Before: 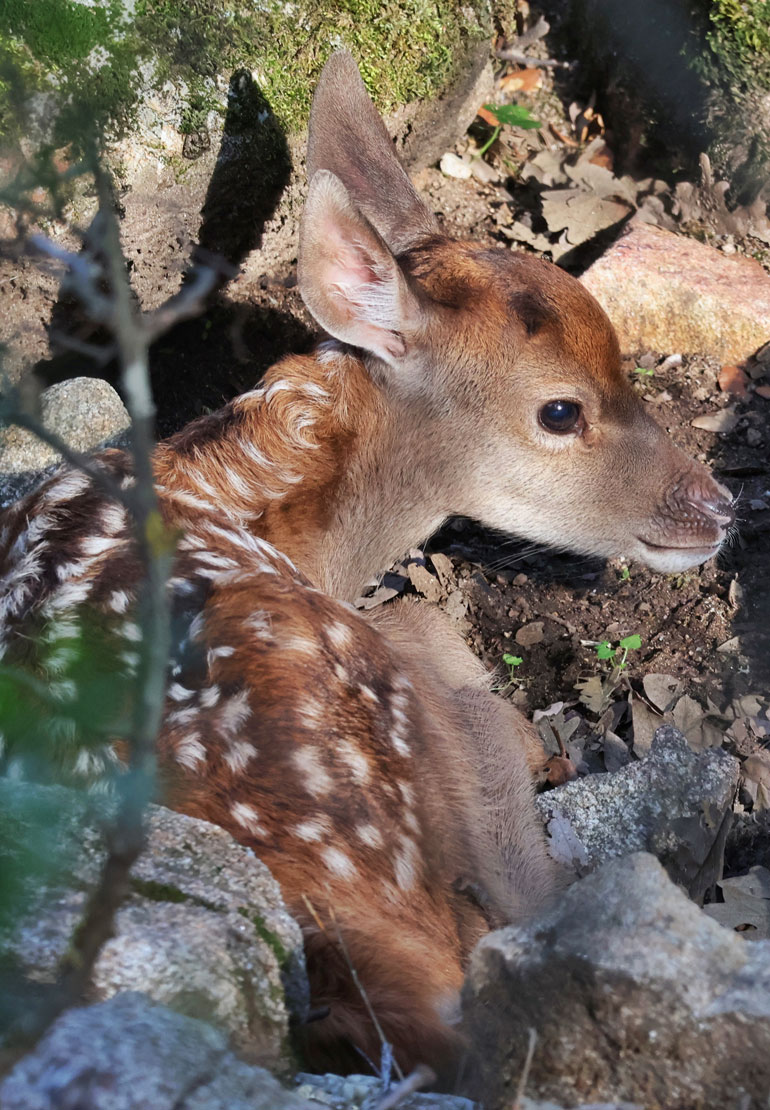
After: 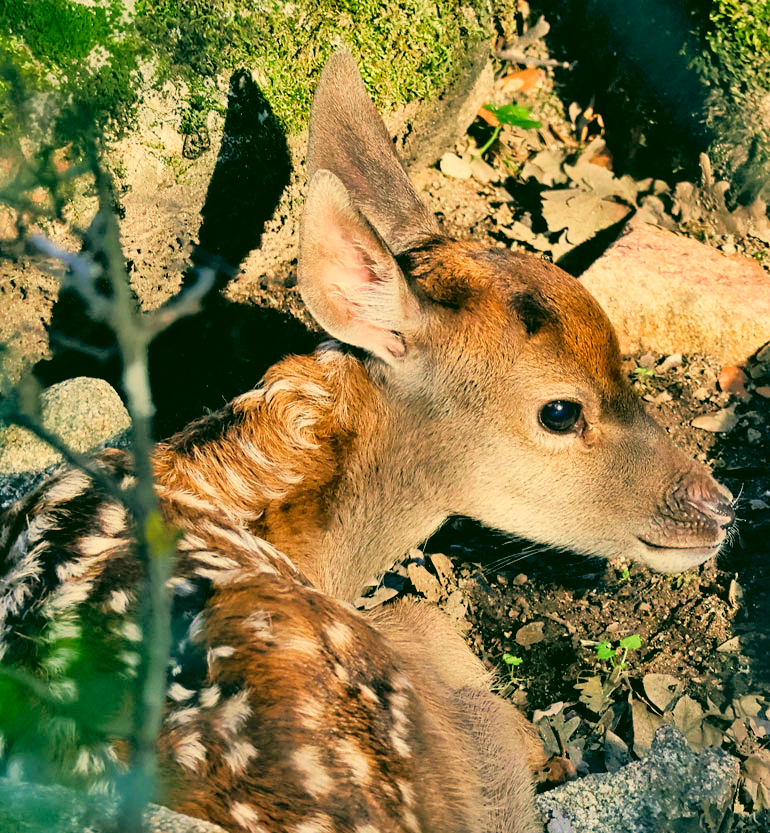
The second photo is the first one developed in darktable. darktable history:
color balance rgb: perceptual saturation grading › global saturation 4.465%, global vibrance 9.822%
contrast equalizer: octaves 7, y [[0.502, 0.505, 0.512, 0.529, 0.564, 0.588], [0.5 ×6], [0.502, 0.505, 0.512, 0.529, 0.564, 0.588], [0, 0.001, 0.001, 0.004, 0.008, 0.011], [0, 0.001, 0.001, 0.004, 0.008, 0.011]]
tone curve: curves: ch0 [(0, 0) (0.126, 0.061) (0.362, 0.382) (0.498, 0.498) (0.706, 0.712) (1, 1)]; ch1 [(0, 0) (0.5, 0.505) (0.55, 0.578) (1, 1)]; ch2 [(0, 0) (0.44, 0.424) (0.489, 0.483) (0.537, 0.538) (1, 1)], color space Lab, independent channels, preserve colors none
crop: bottom 24.92%
color correction: highlights a* 5.62, highlights b* 33.23, shadows a* -26.58, shadows b* 3.76
shadows and highlights: radius 332.32, shadows 53.52, highlights -98.71, compress 94.52%, soften with gaussian
contrast brightness saturation: contrast 0.2, brightness 0.164, saturation 0.229
filmic rgb: black relative exposure -9.63 EV, white relative exposure 3.04 EV, threshold 5.98 EV, hardness 6.18, add noise in highlights 0.001, preserve chrominance luminance Y, color science v3 (2019), use custom middle-gray values true, contrast in highlights soft, enable highlight reconstruction true
